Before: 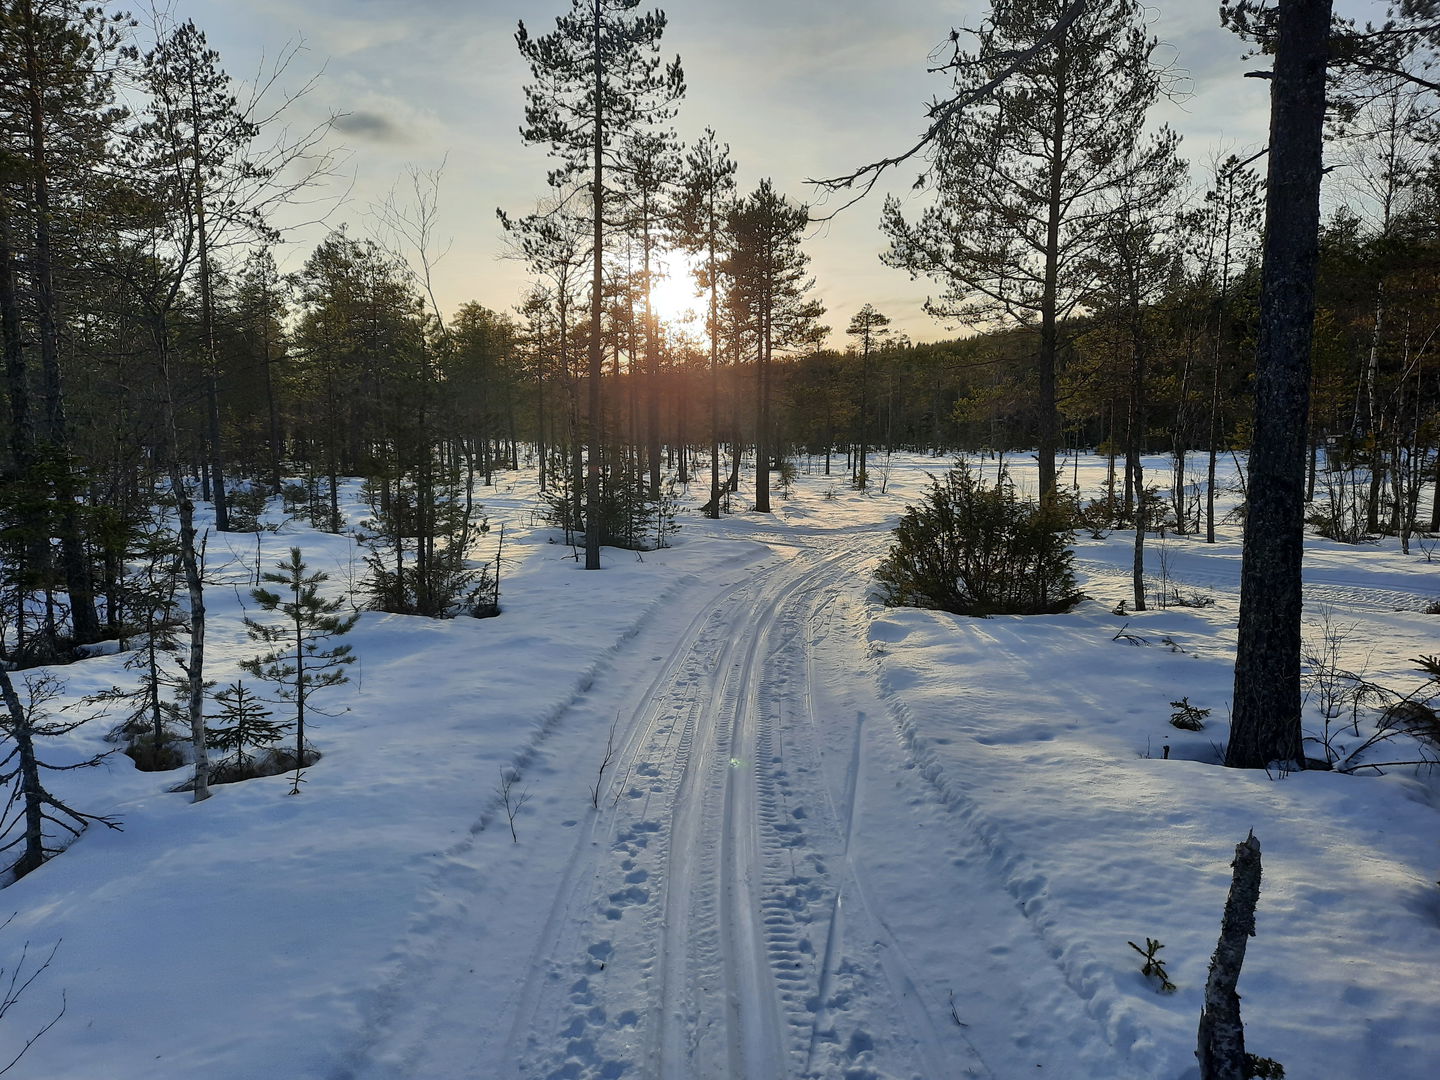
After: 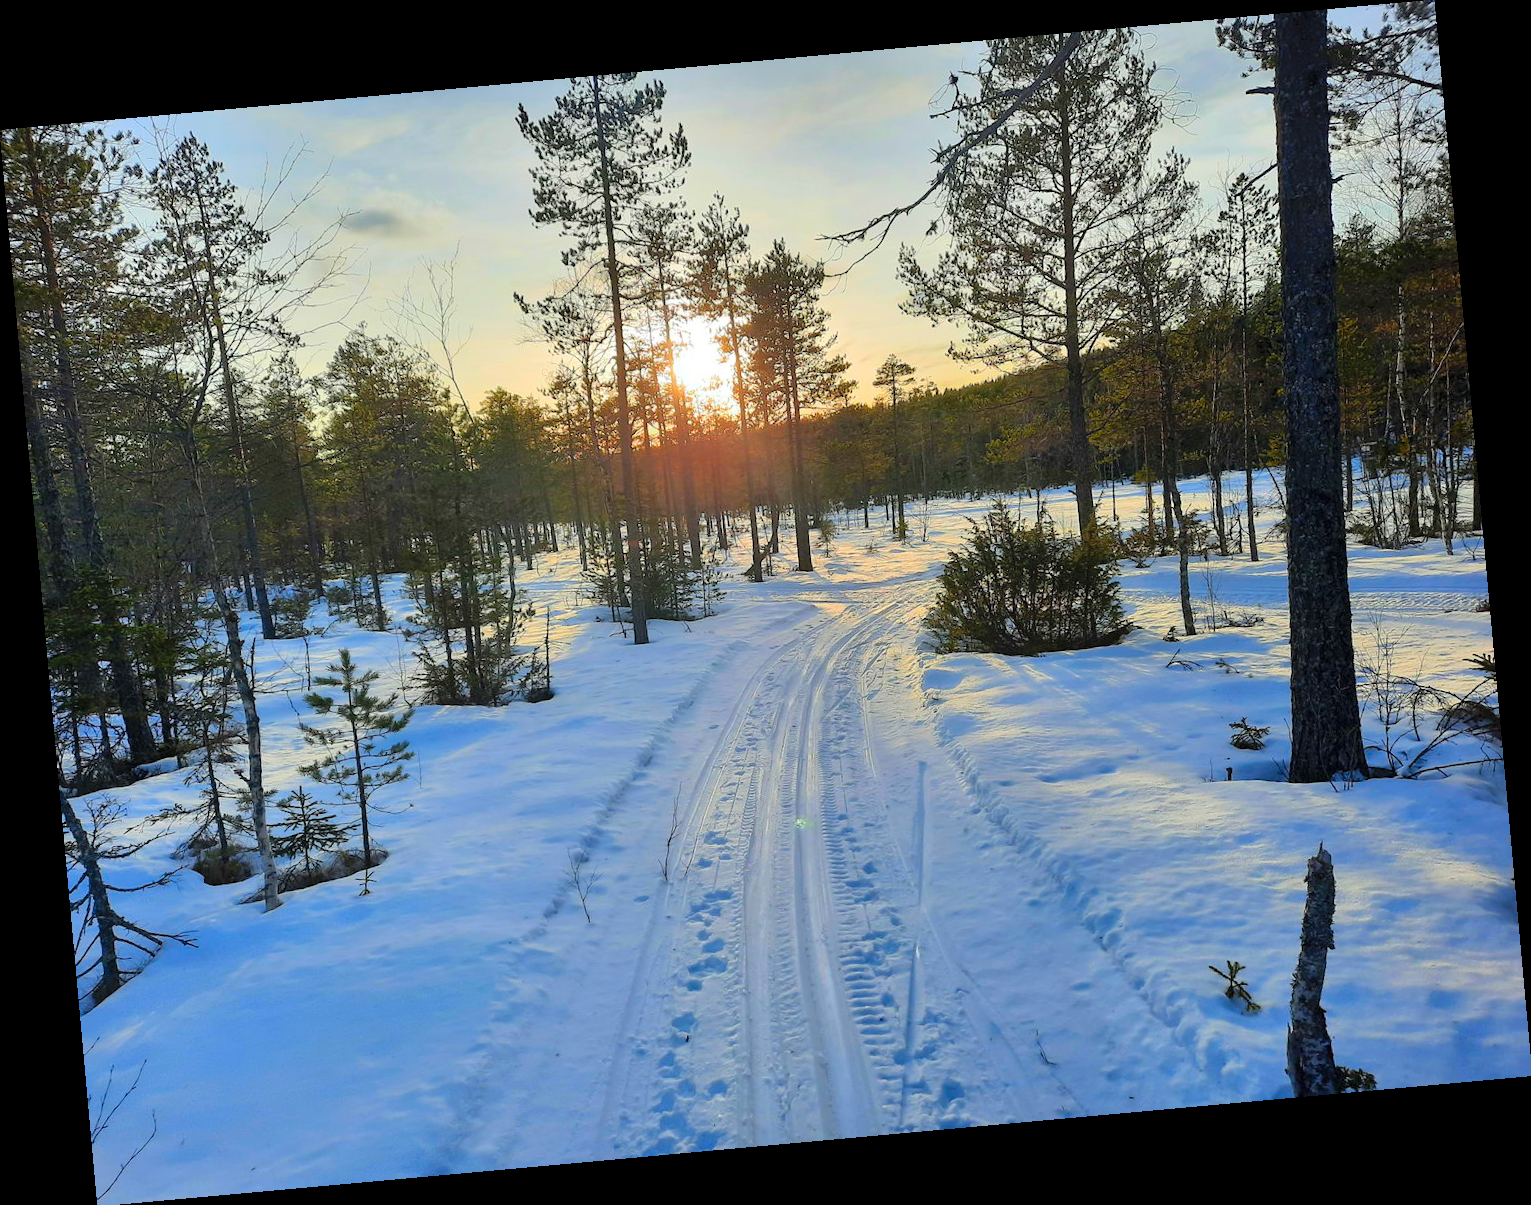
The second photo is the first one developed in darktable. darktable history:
rotate and perspective: rotation -5.2°, automatic cropping off
contrast brightness saturation: contrast 0.07, brightness 0.18, saturation 0.4
color correction: saturation 1.34
tone equalizer: on, module defaults
